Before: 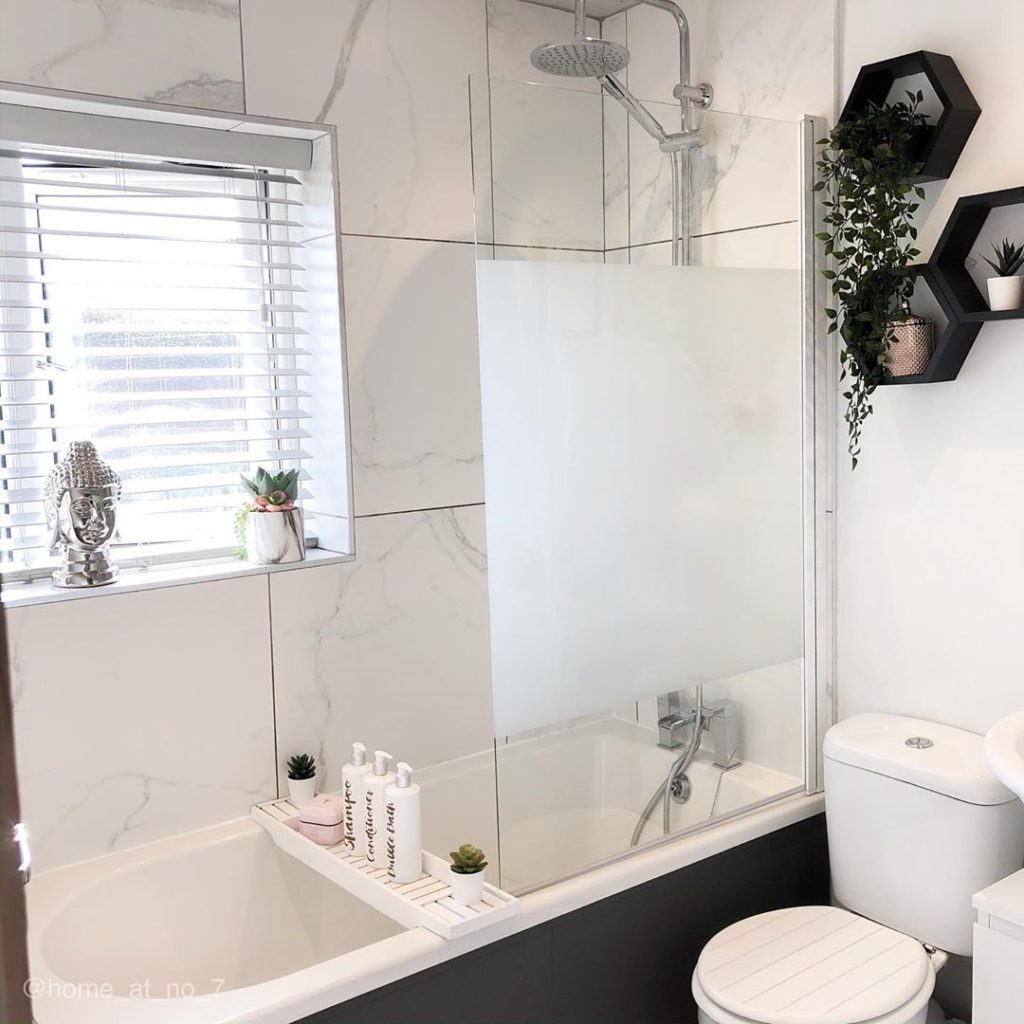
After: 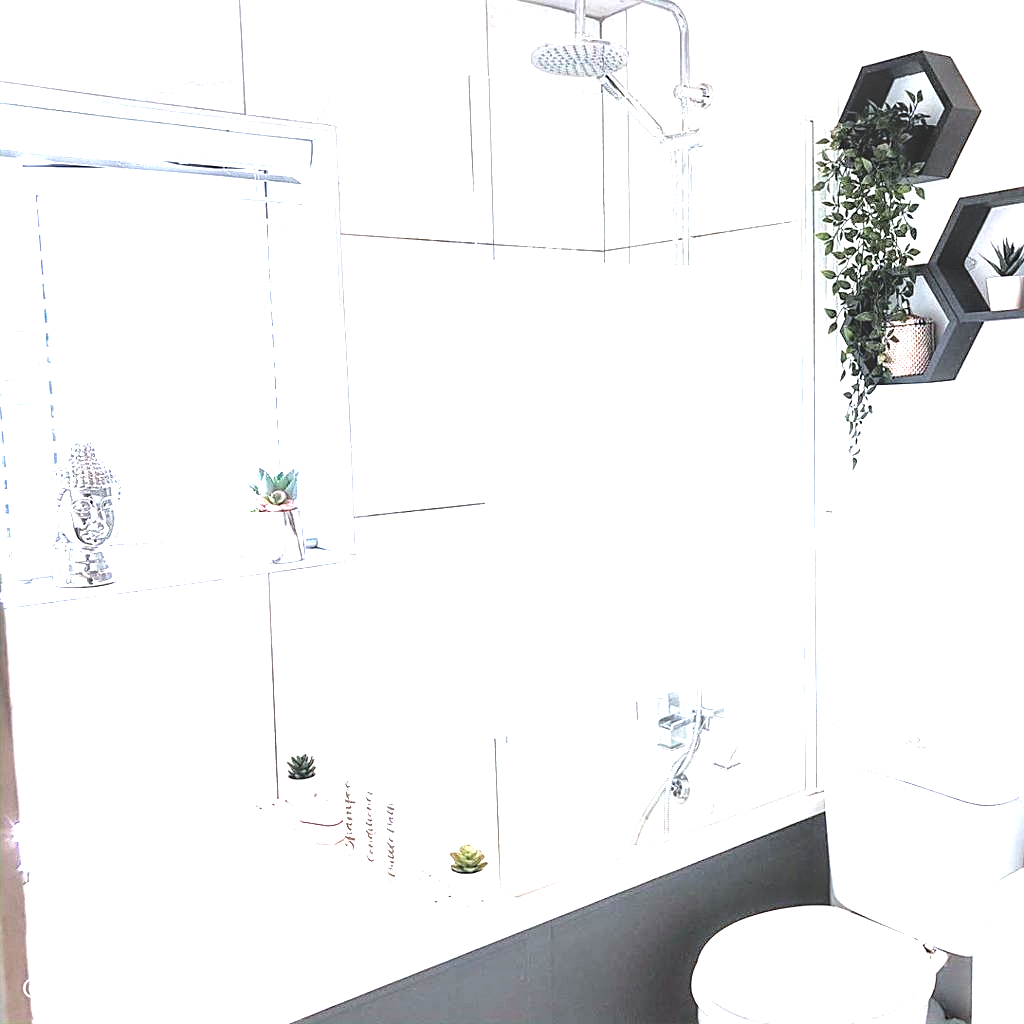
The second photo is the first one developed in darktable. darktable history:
exposure: black level correction 0, exposure 1.095 EV, compensate highlight preservation false
sharpen: on, module defaults
local contrast: on, module defaults
color calibration: x 0.37, y 0.382, temperature 4315.14 K
tone equalizer: -8 EV -0.741 EV, -7 EV -0.736 EV, -6 EV -0.595 EV, -5 EV -0.407 EV, -3 EV 0.405 EV, -2 EV 0.6 EV, -1 EV 0.679 EV, +0 EV 0.739 EV
